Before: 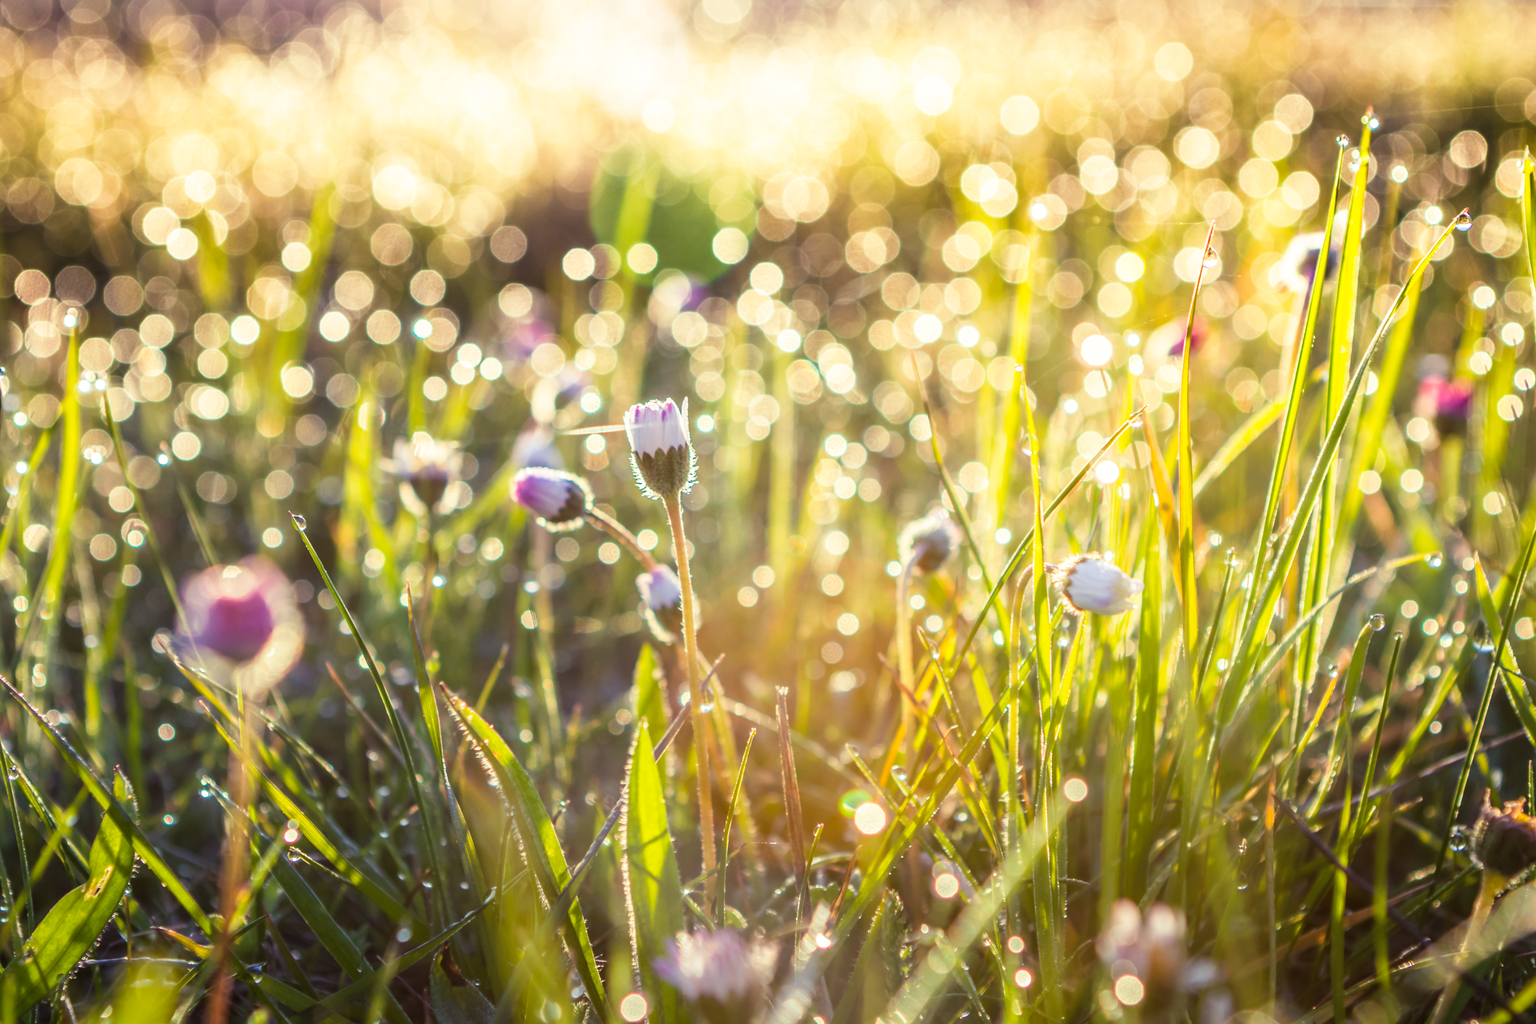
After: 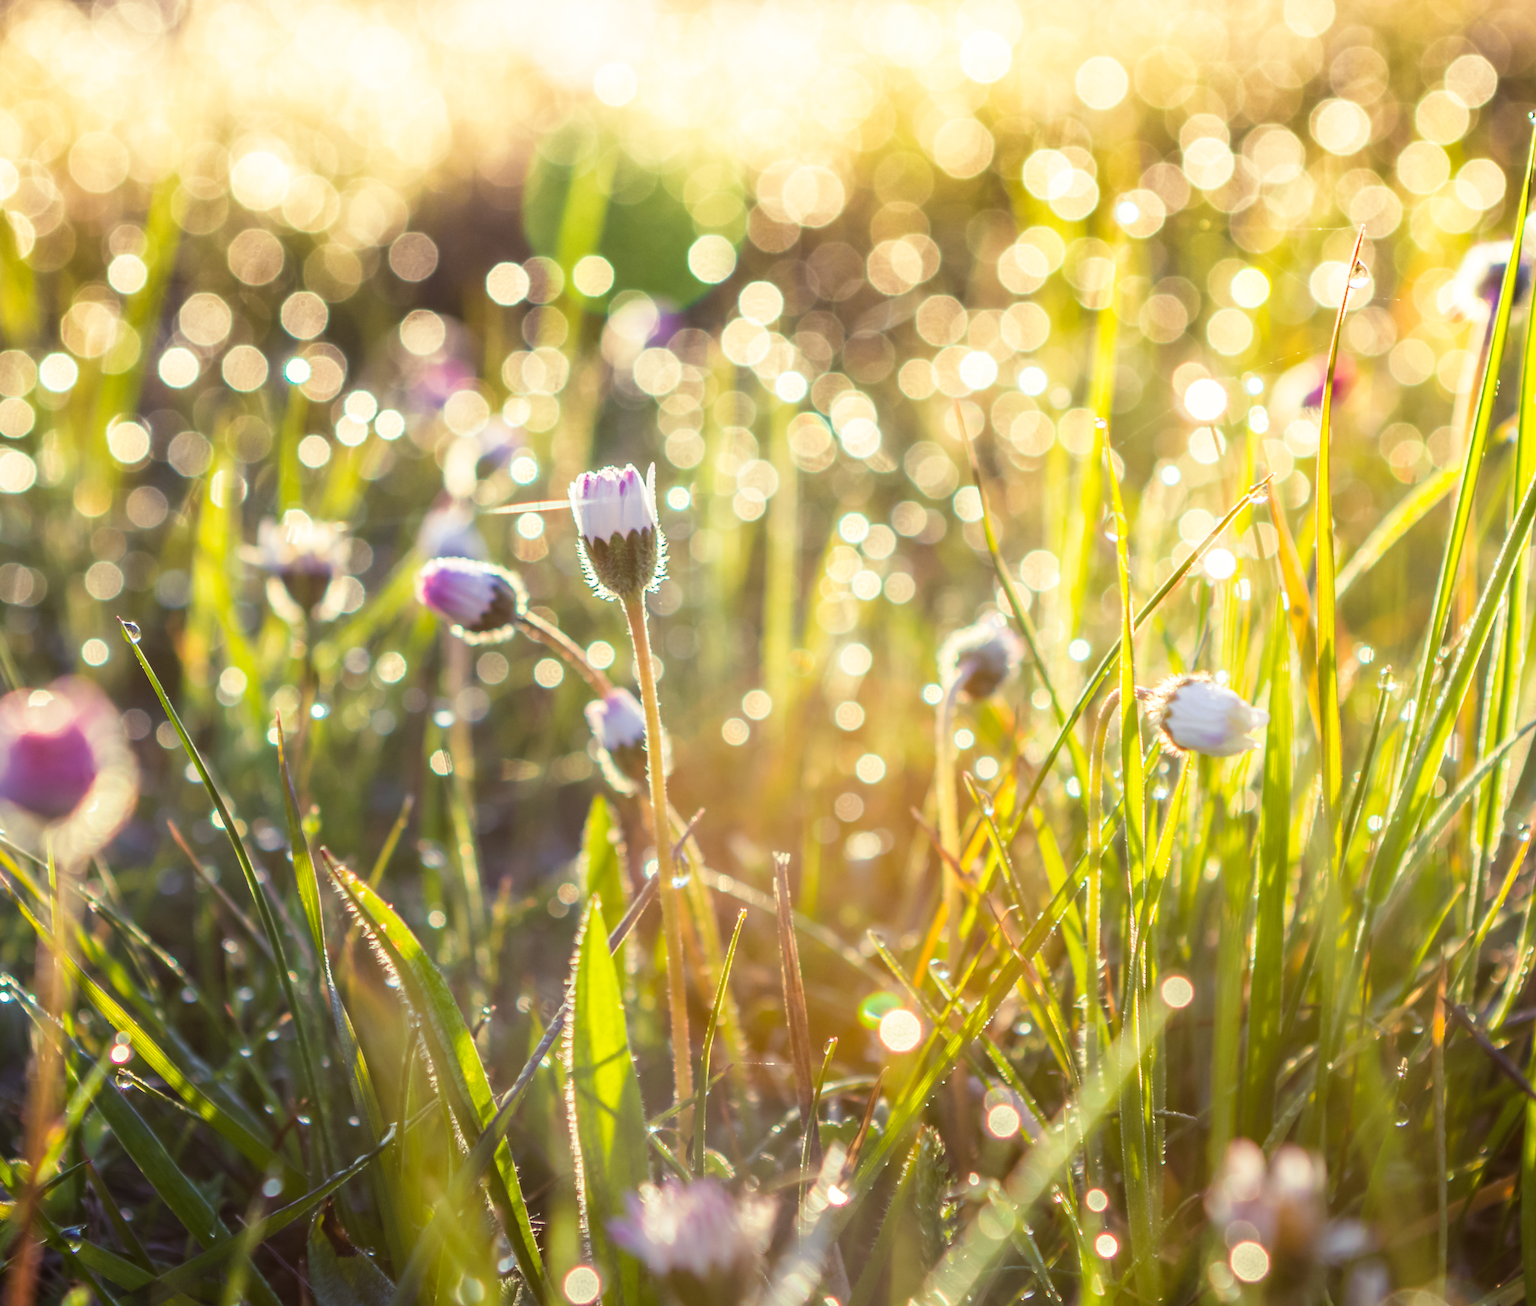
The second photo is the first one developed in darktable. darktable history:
rgb levels: preserve colors max RGB
crop and rotate: left 13.15%, top 5.251%, right 12.609%
